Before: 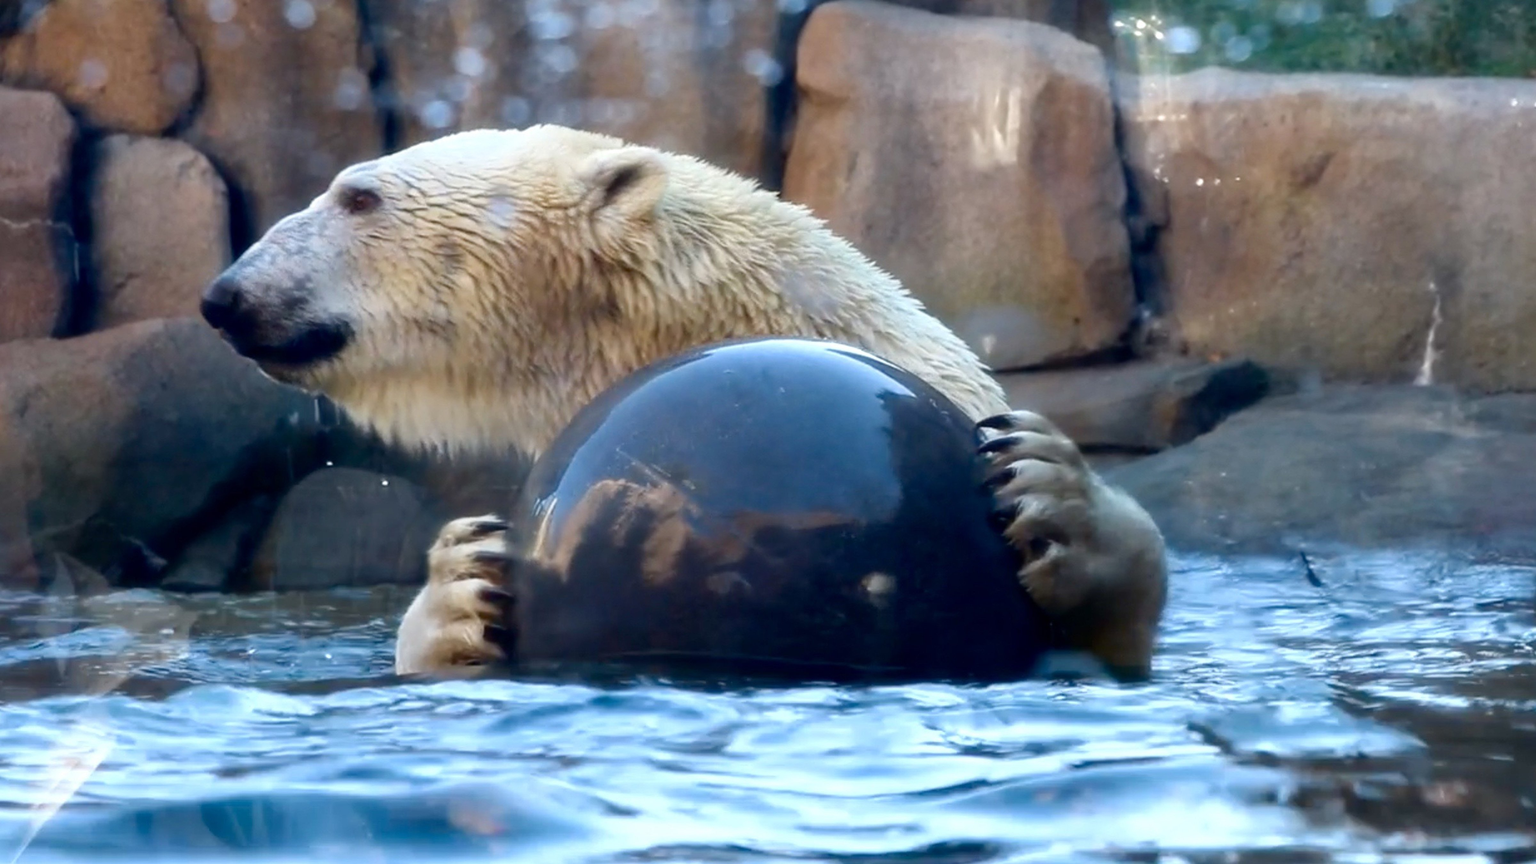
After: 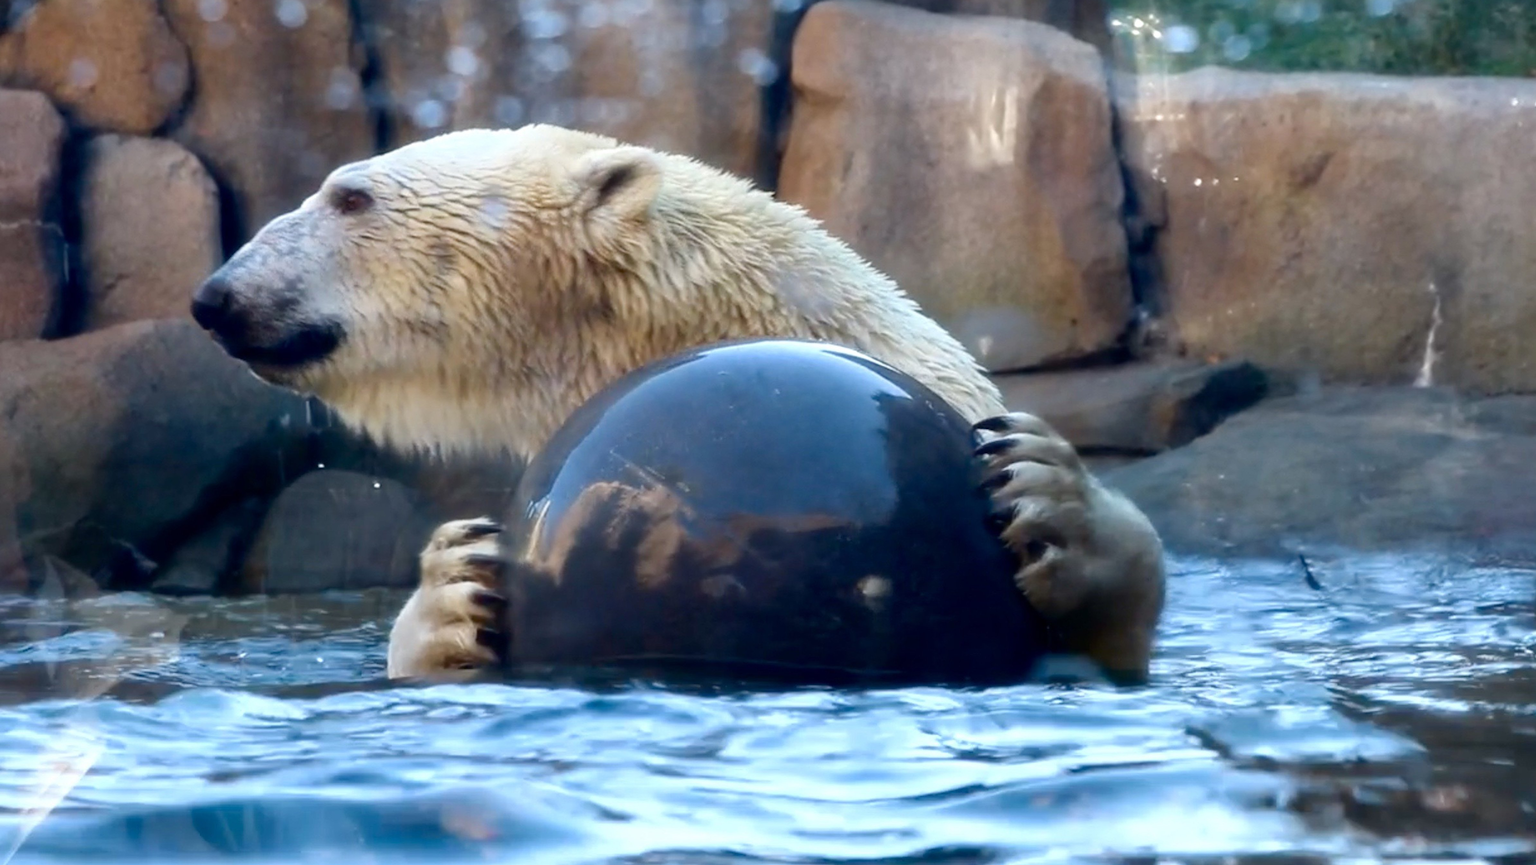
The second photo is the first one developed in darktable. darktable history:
crop and rotate: left 0.742%, top 0.186%, bottom 0.378%
